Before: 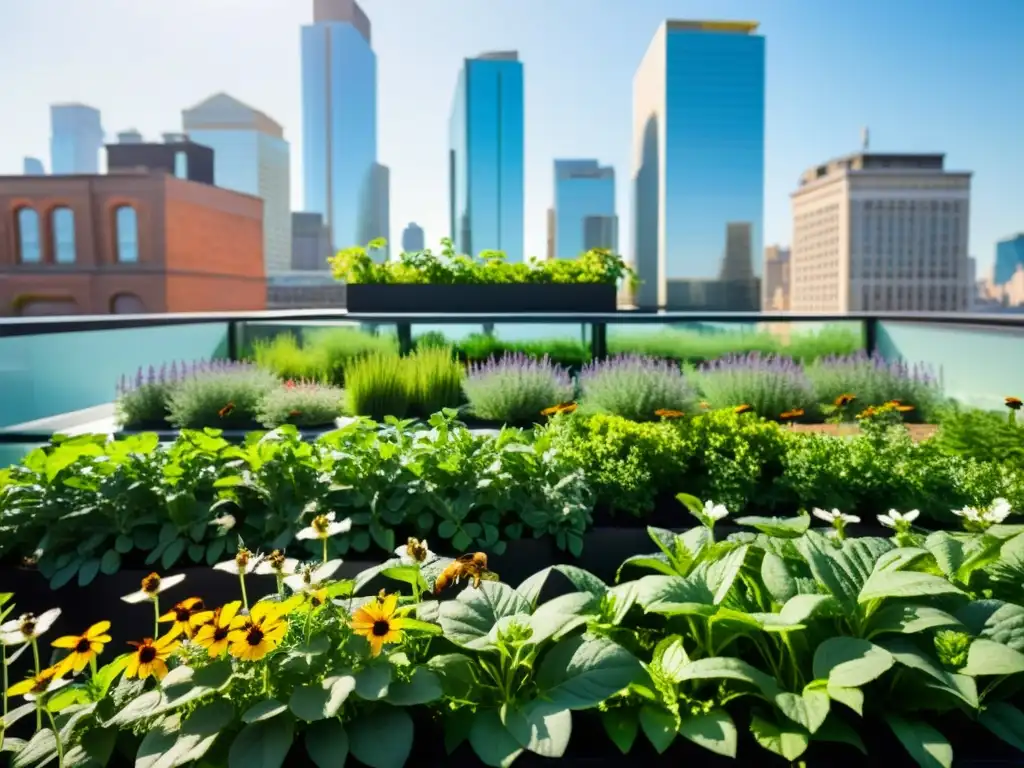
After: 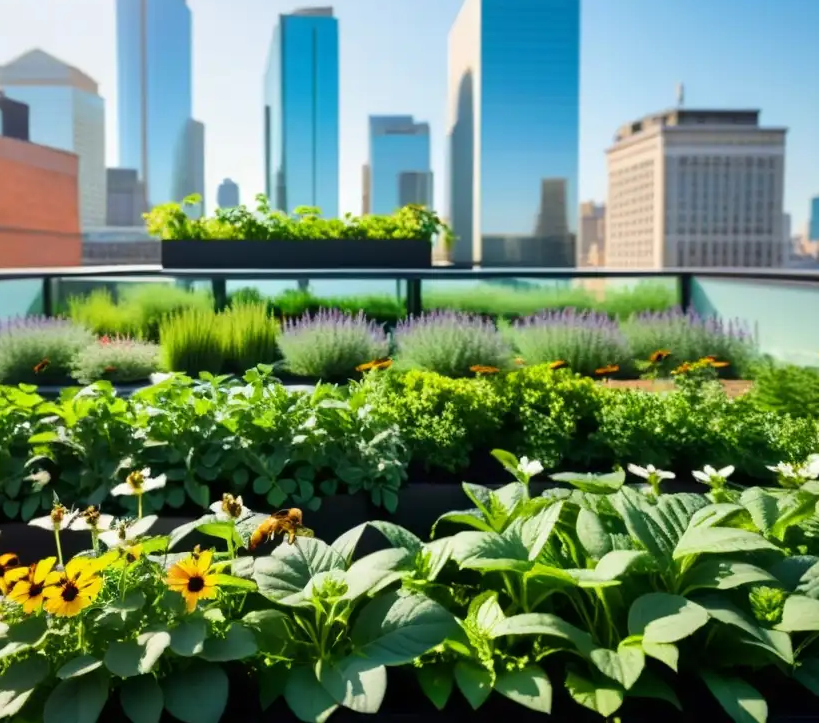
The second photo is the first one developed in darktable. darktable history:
crop and rotate: left 18.088%, top 5.854%, right 1.837%
